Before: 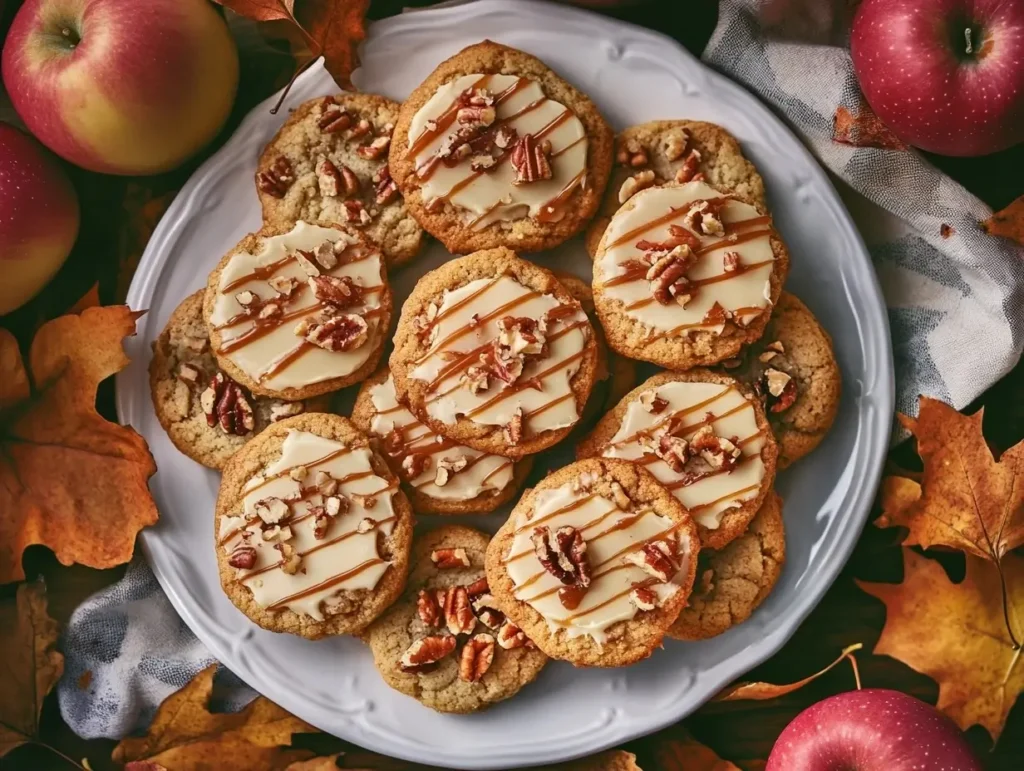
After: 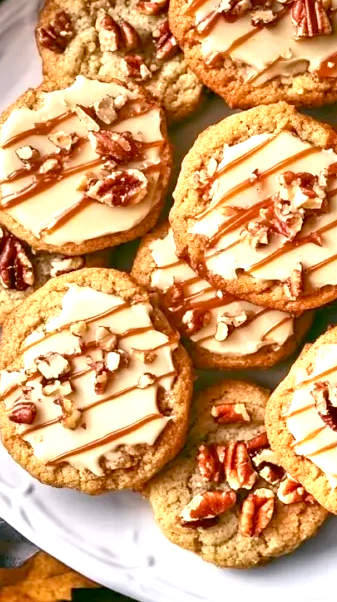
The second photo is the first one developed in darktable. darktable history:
exposure: black level correction 0.008, exposure 0.978 EV, compensate highlight preservation false
crop and rotate: left 21.527%, top 18.825%, right 45.508%, bottom 2.988%
